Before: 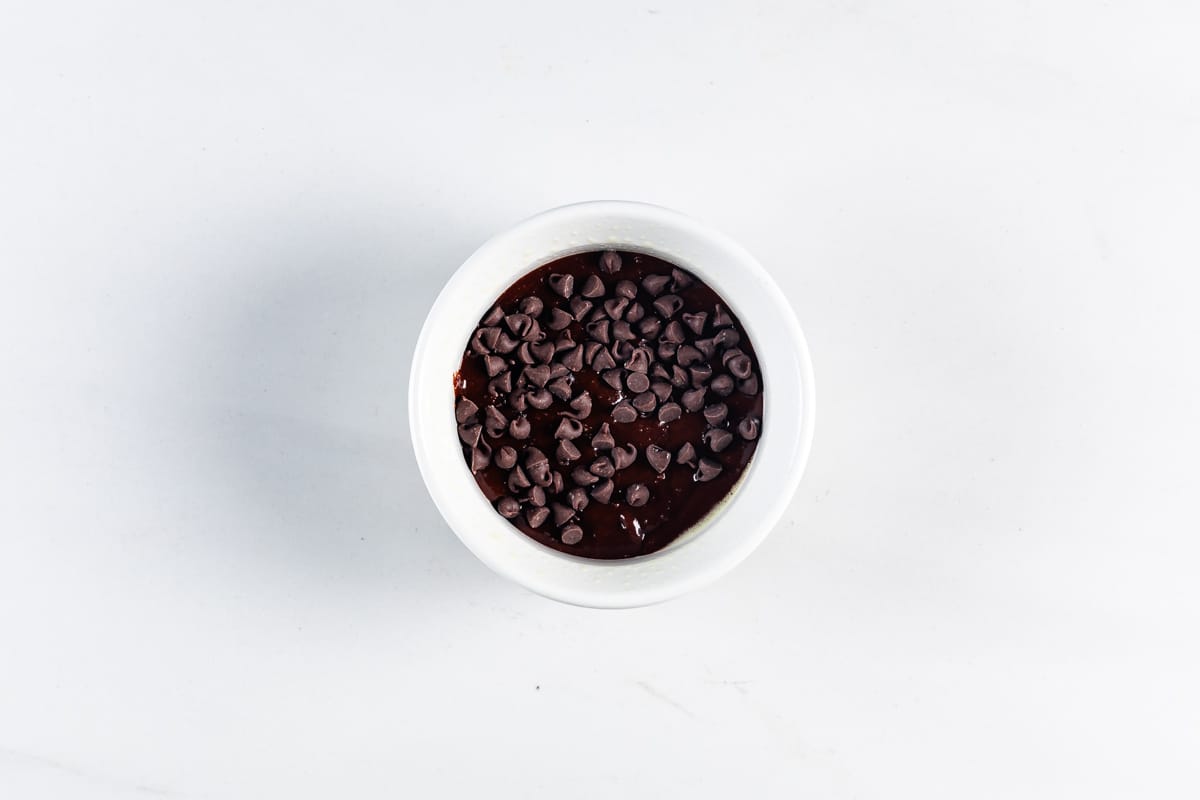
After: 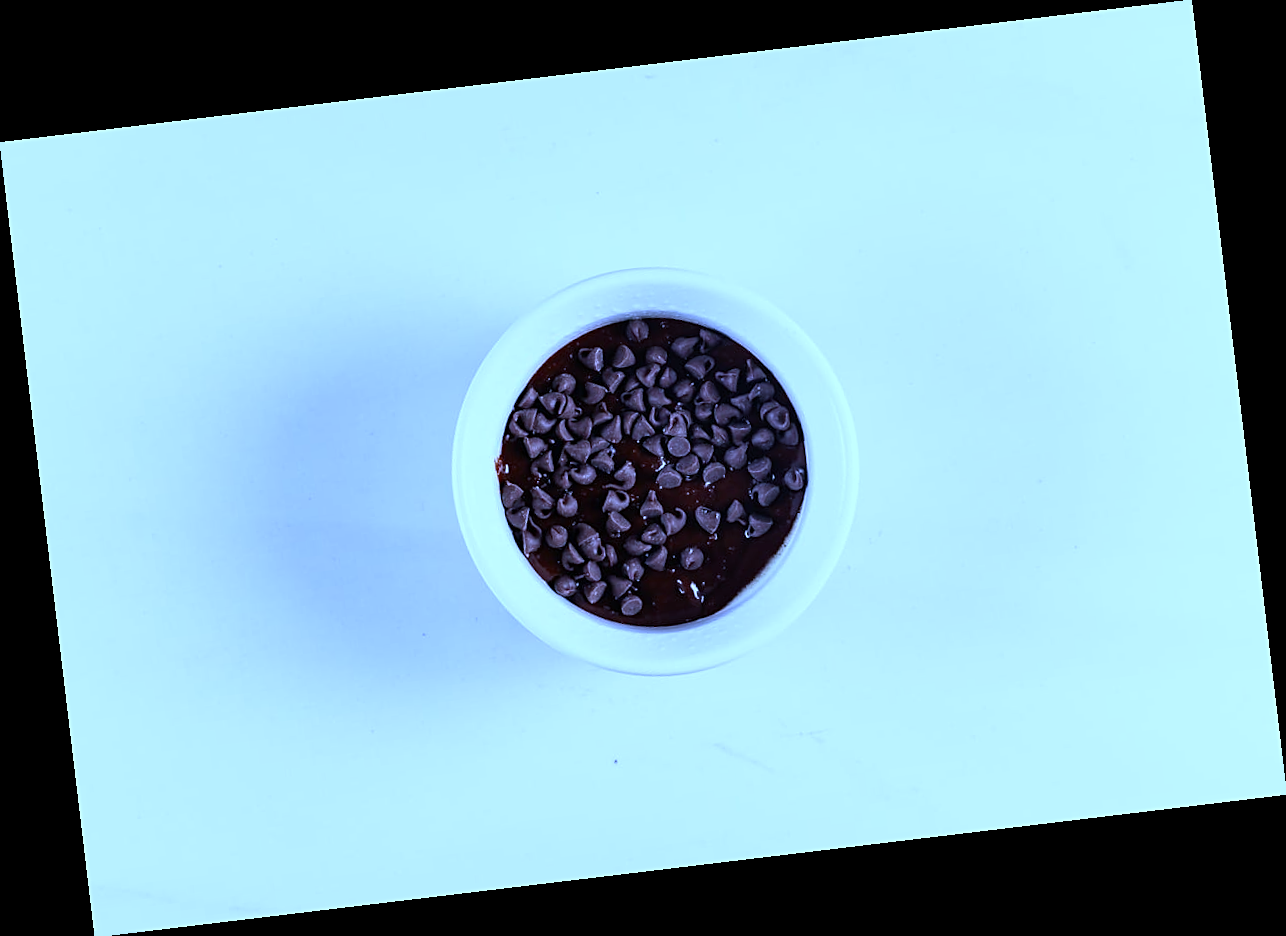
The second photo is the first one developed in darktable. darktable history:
rotate and perspective: rotation -6.83°, automatic cropping off
sharpen: amount 0.2
white balance: red 0.766, blue 1.537
